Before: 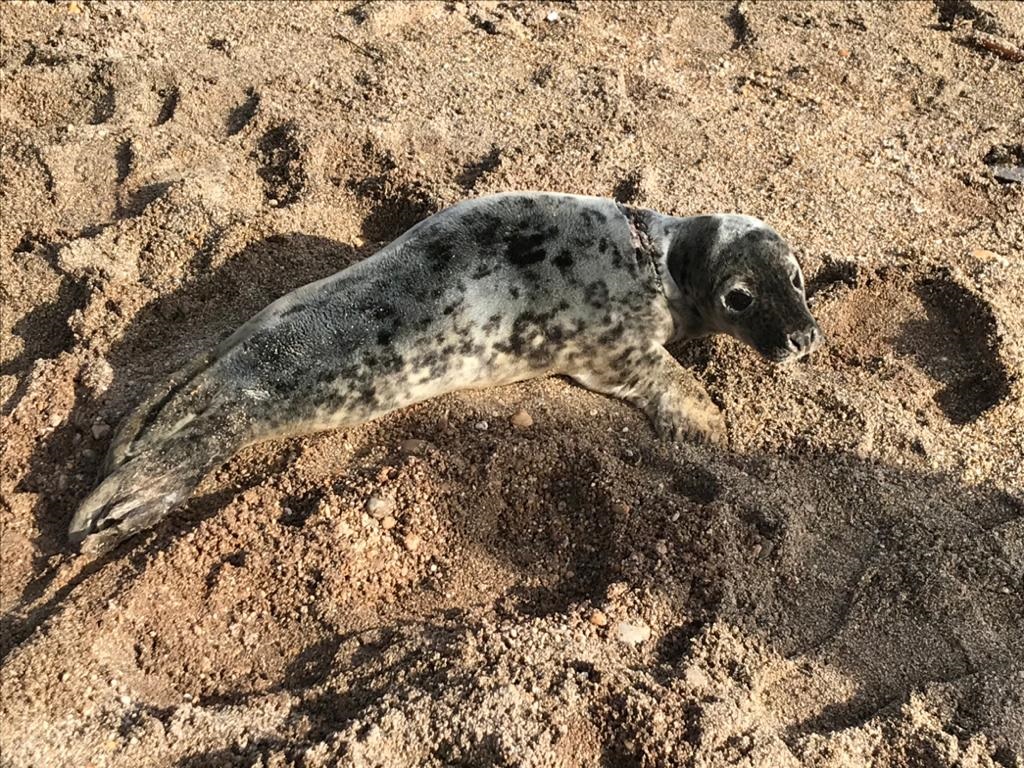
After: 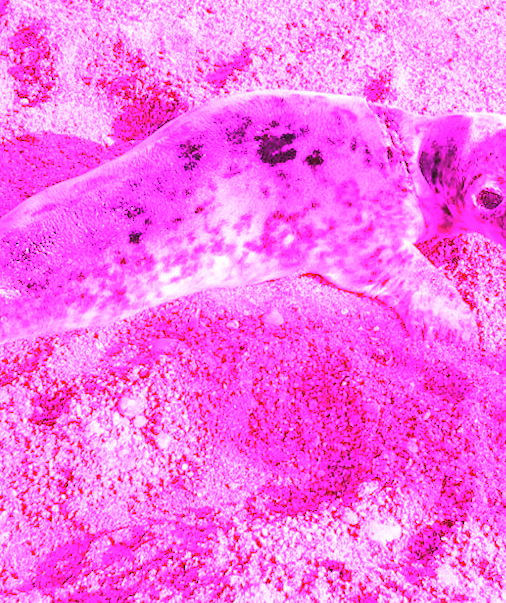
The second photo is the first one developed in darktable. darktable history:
exposure: black level correction -0.008, exposure 0.067 EV, compensate highlight preservation false
color balance: mode lift, gamma, gain (sRGB), lift [0.97, 1, 1, 1], gamma [1.03, 1, 1, 1]
crop and rotate: angle 0.02°, left 24.353%, top 13.219%, right 26.156%, bottom 8.224%
white balance: red 8, blue 8
